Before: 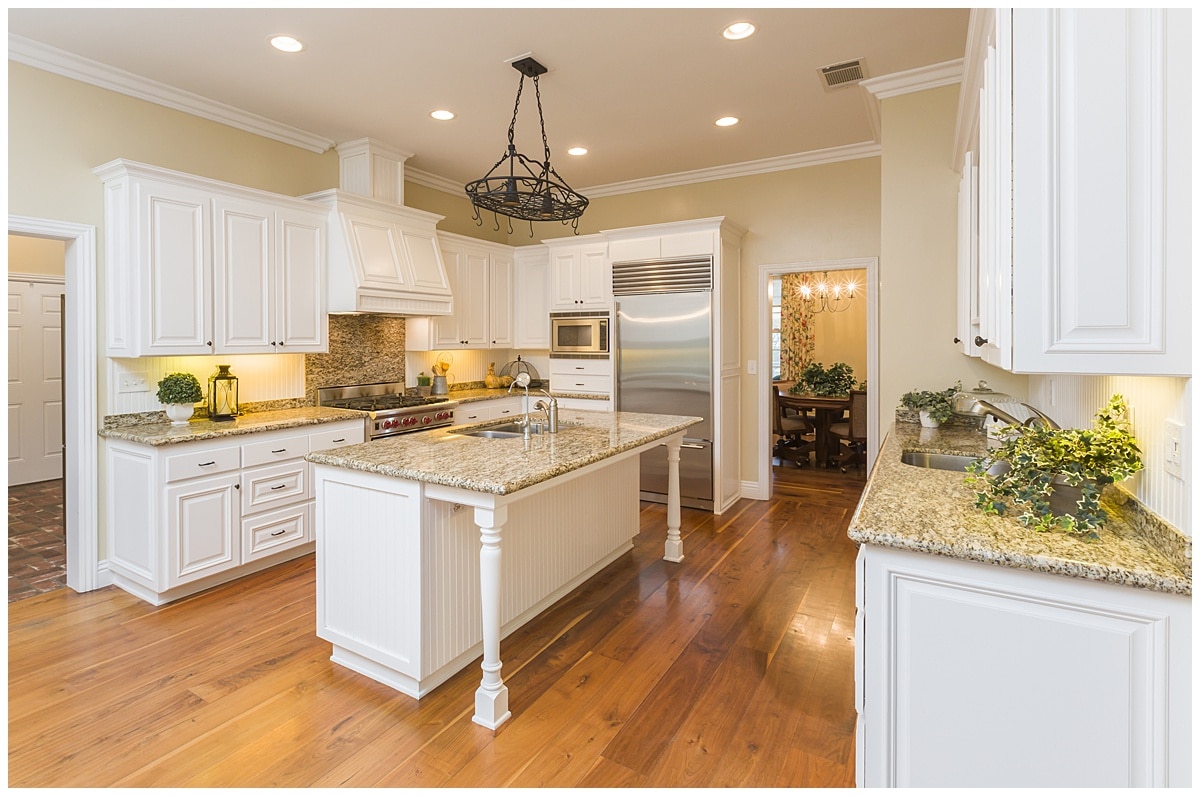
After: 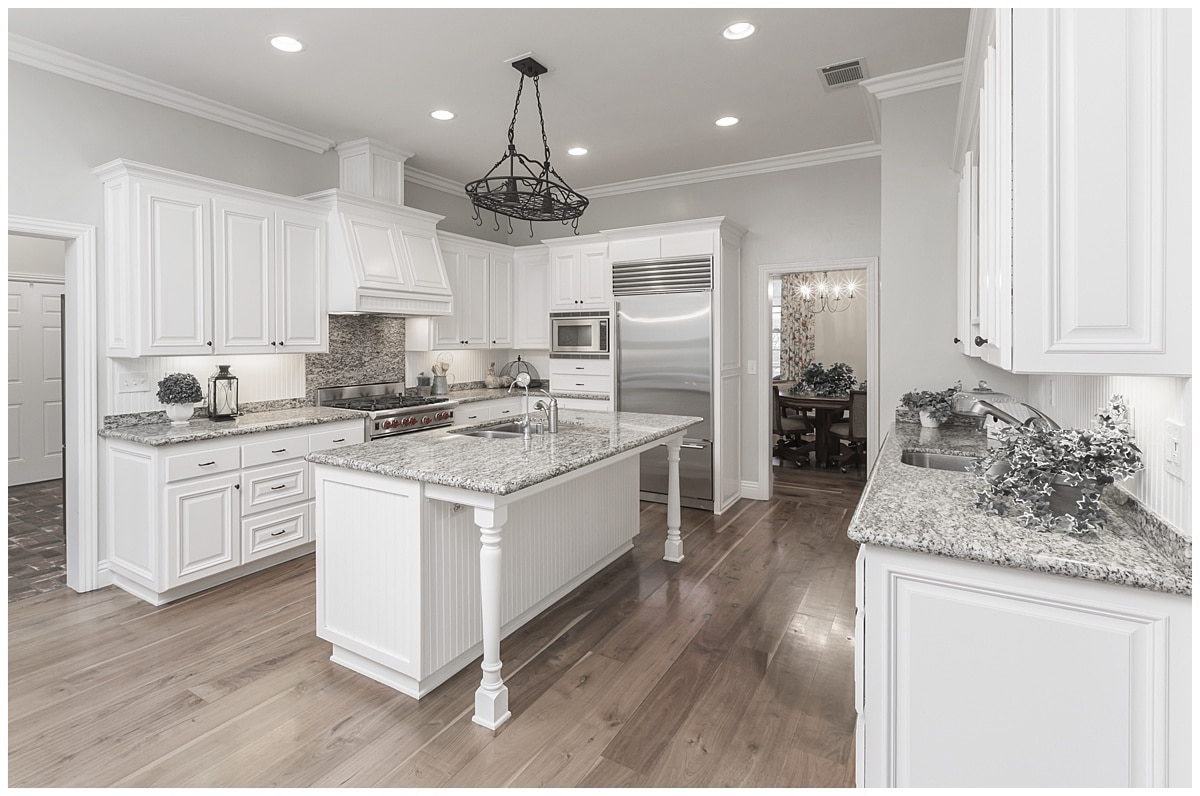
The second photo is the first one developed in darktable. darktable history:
color zones: curves: ch0 [(0, 0.278) (0.143, 0.5) (0.286, 0.5) (0.429, 0.5) (0.571, 0.5) (0.714, 0.5) (0.857, 0.5) (1, 0.5)]; ch1 [(0, 1) (0.143, 0.165) (0.286, 0) (0.429, 0) (0.571, 0) (0.714, 0) (0.857, 0.5) (1, 0.5)]; ch2 [(0, 0.508) (0.143, 0.5) (0.286, 0.5) (0.429, 0.5) (0.571, 0.5) (0.714, 0.5) (0.857, 0.5) (1, 0.5)]
